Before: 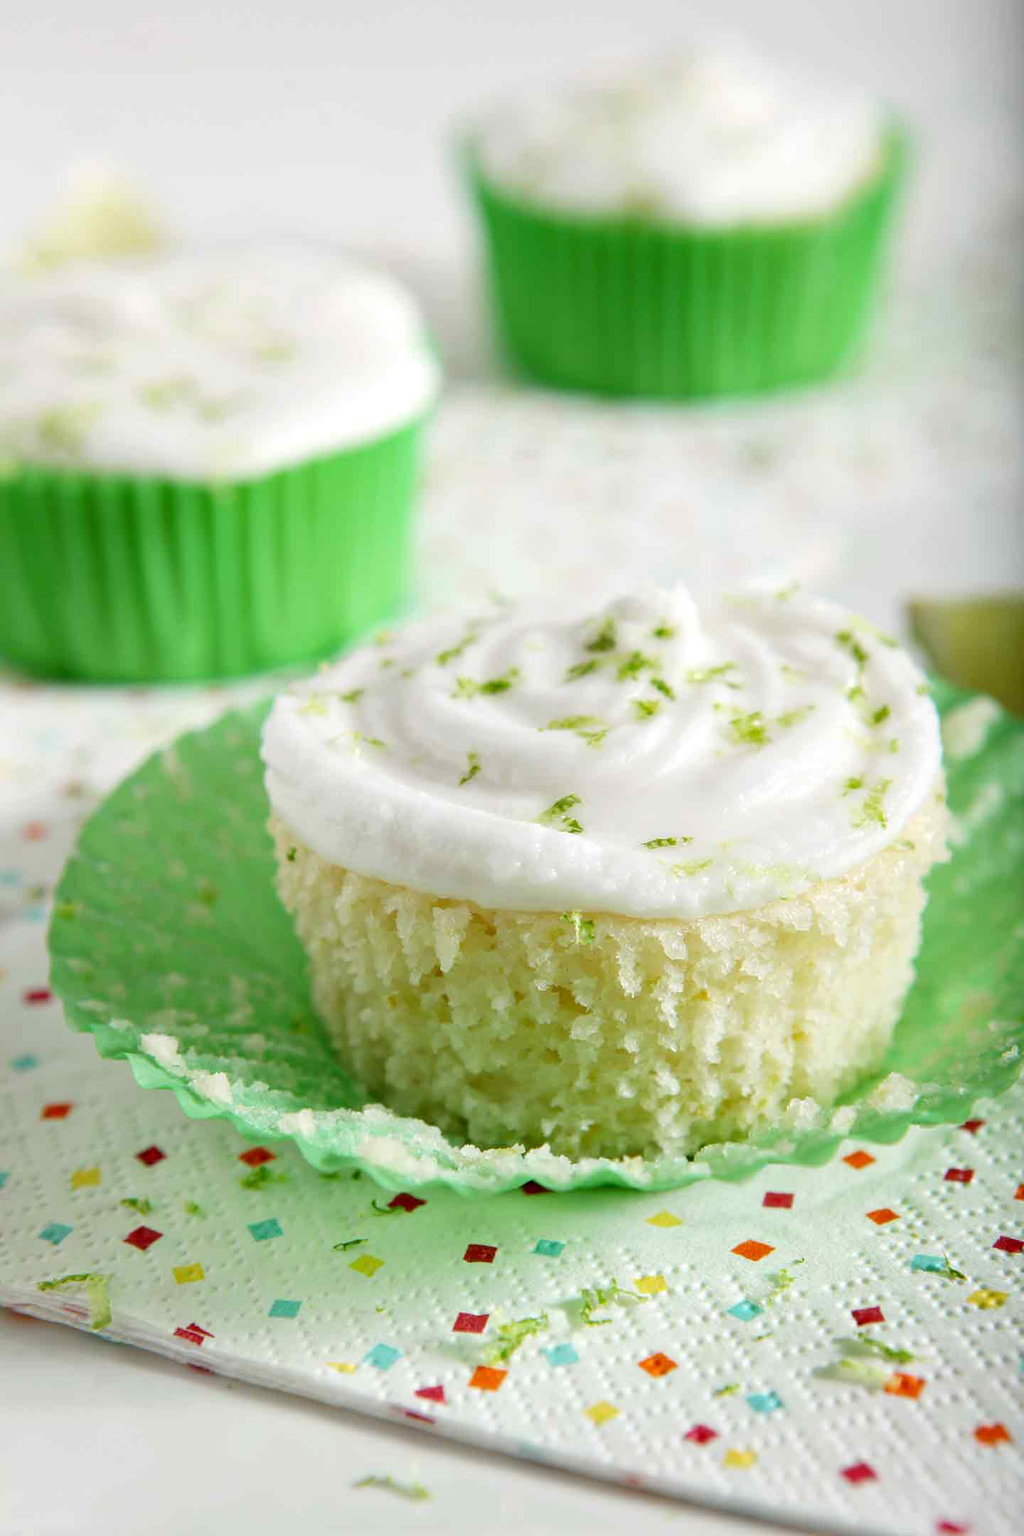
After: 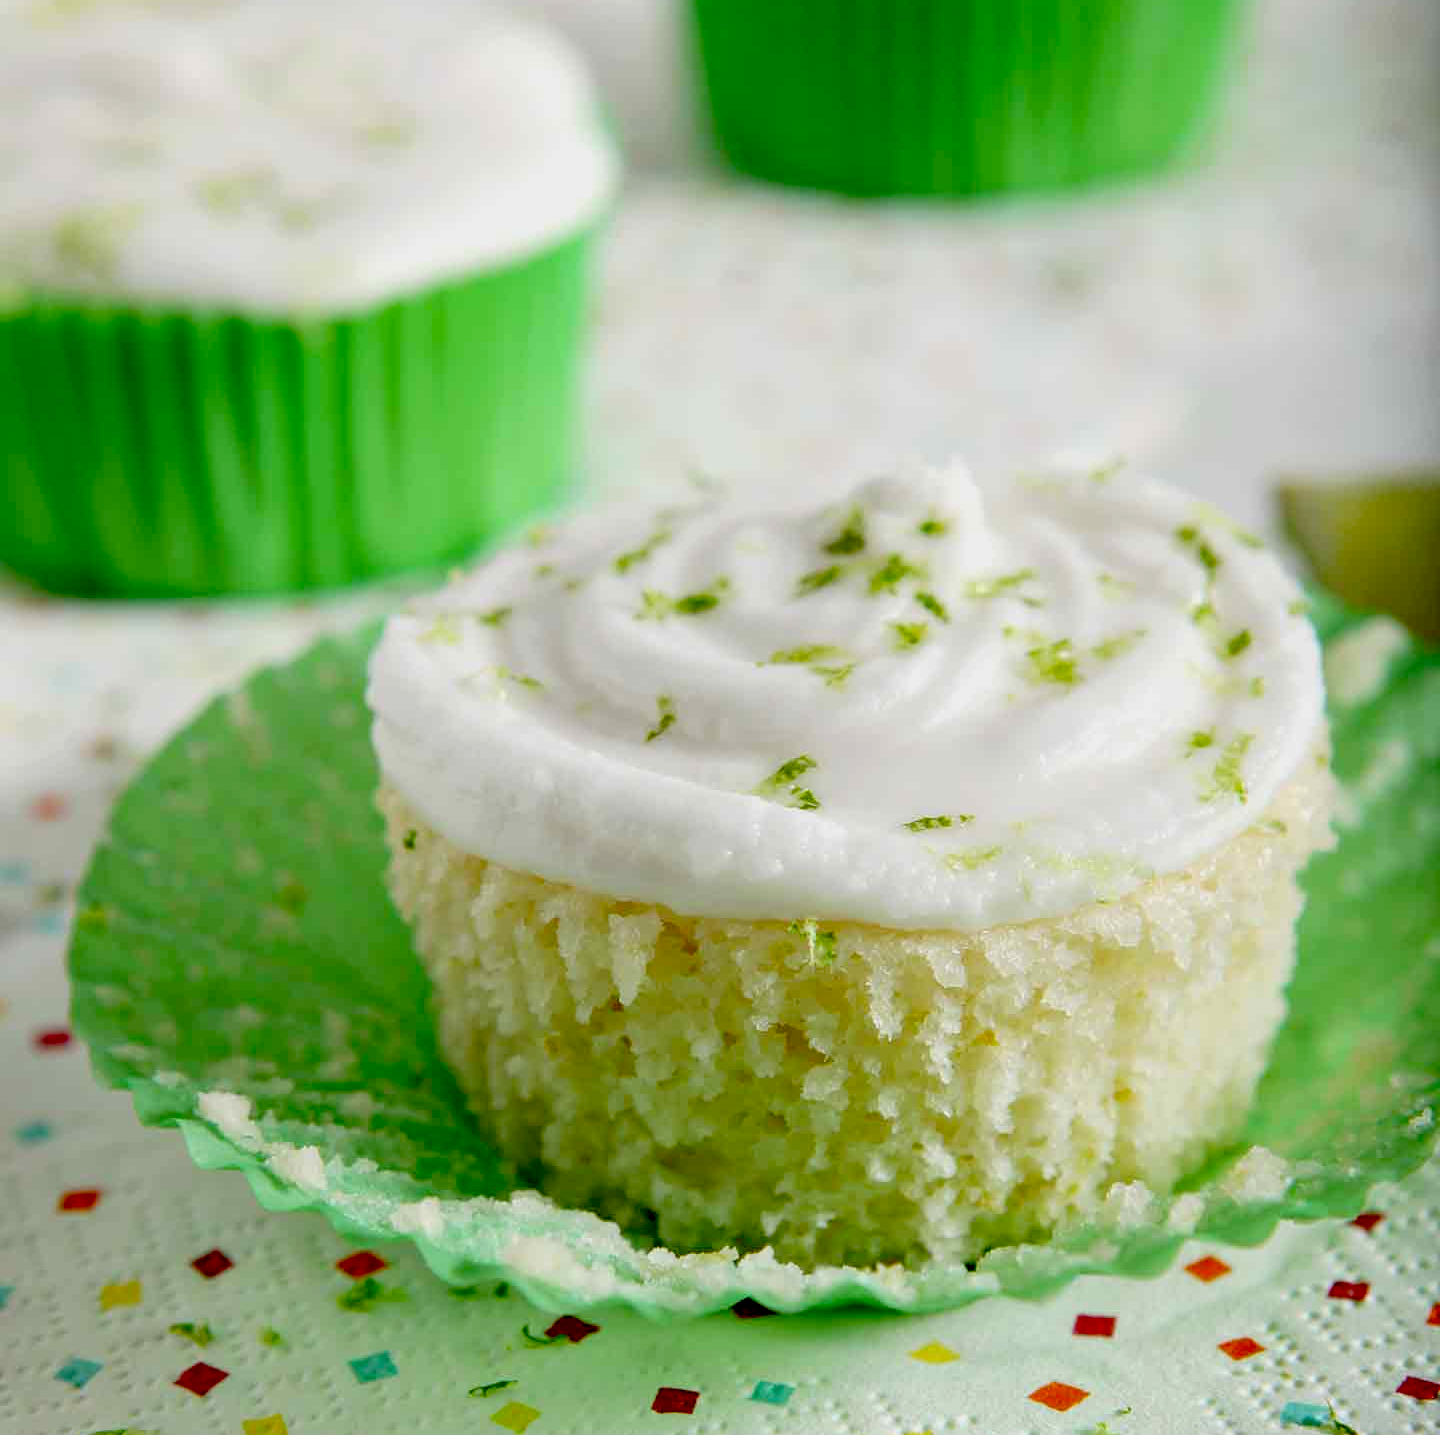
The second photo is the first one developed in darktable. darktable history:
exposure: black level correction 0.046, exposure -0.232 EV, compensate exposure bias true, compensate highlight preservation false
crop: top 16.773%, bottom 16.772%
